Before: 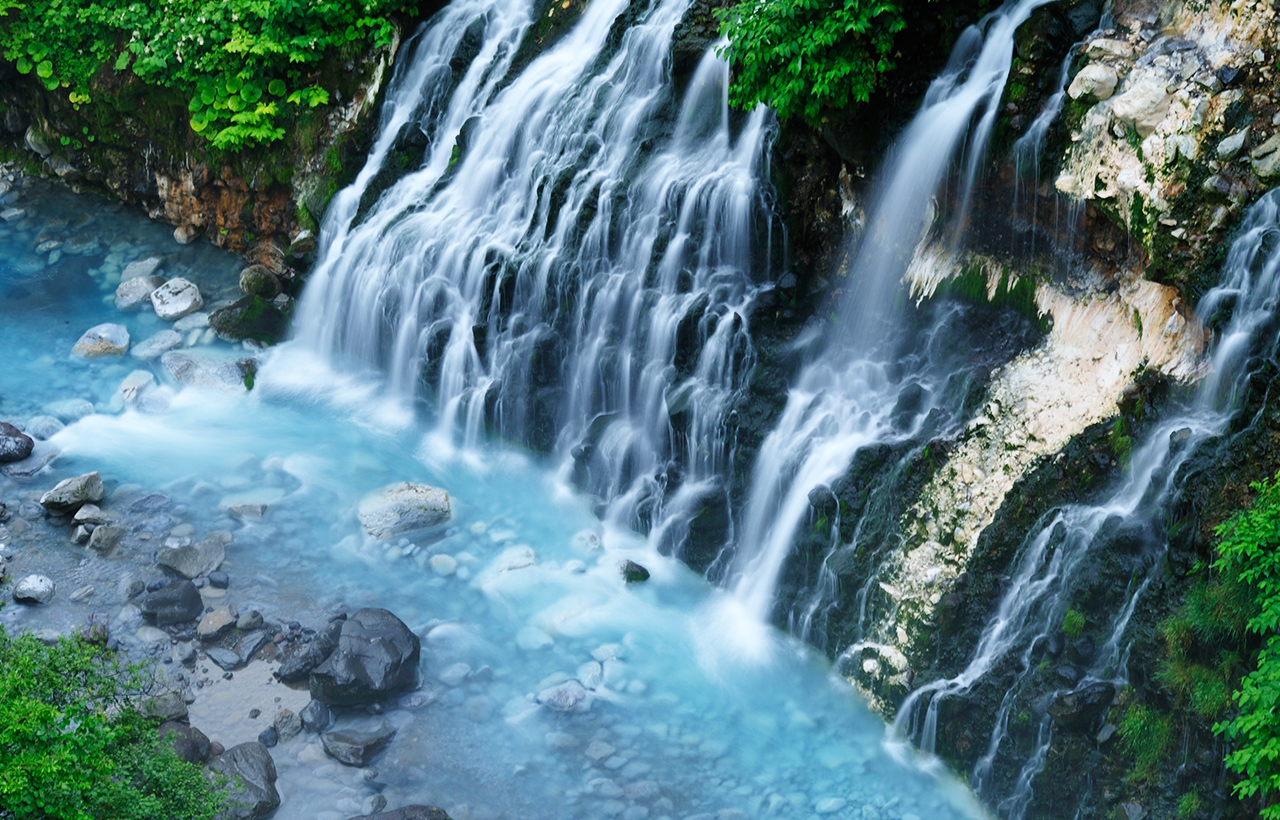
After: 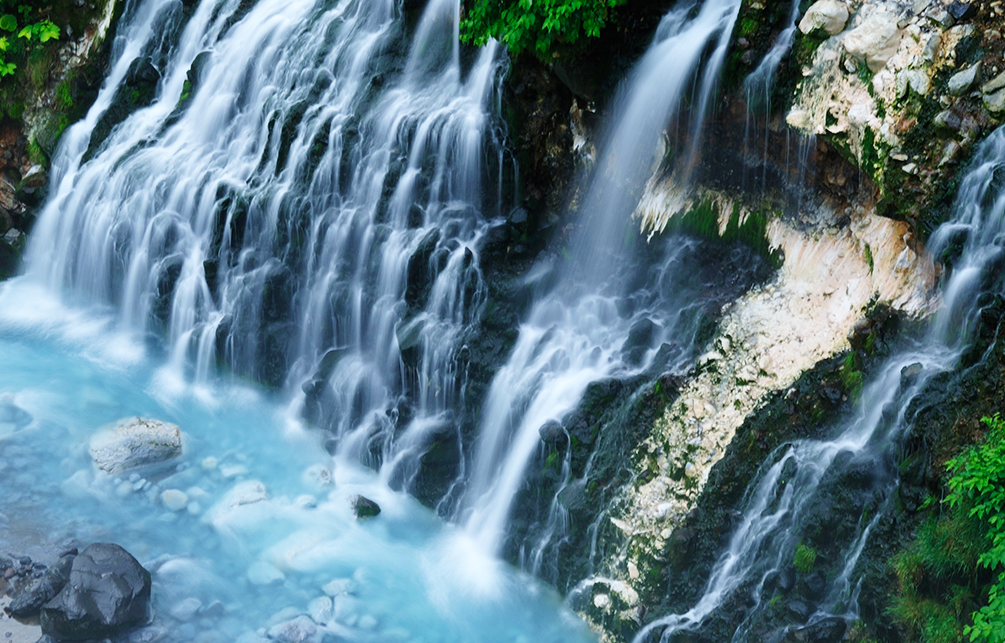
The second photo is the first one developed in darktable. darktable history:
crop and rotate: left 21.025%, top 7.966%, right 0.428%, bottom 13.513%
